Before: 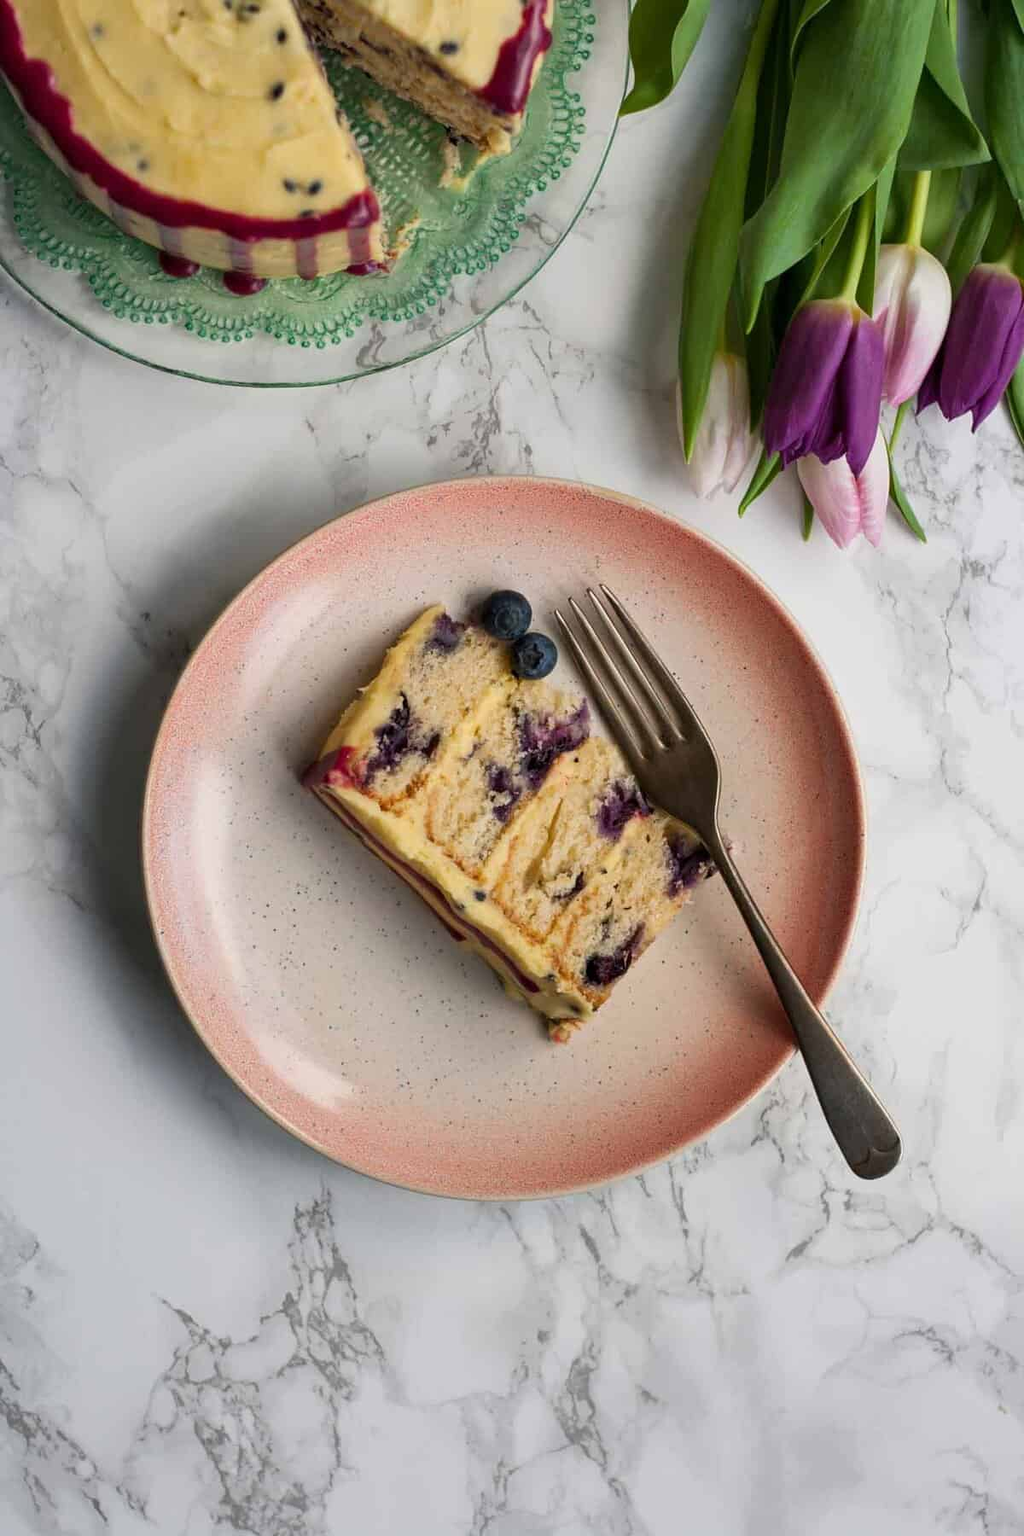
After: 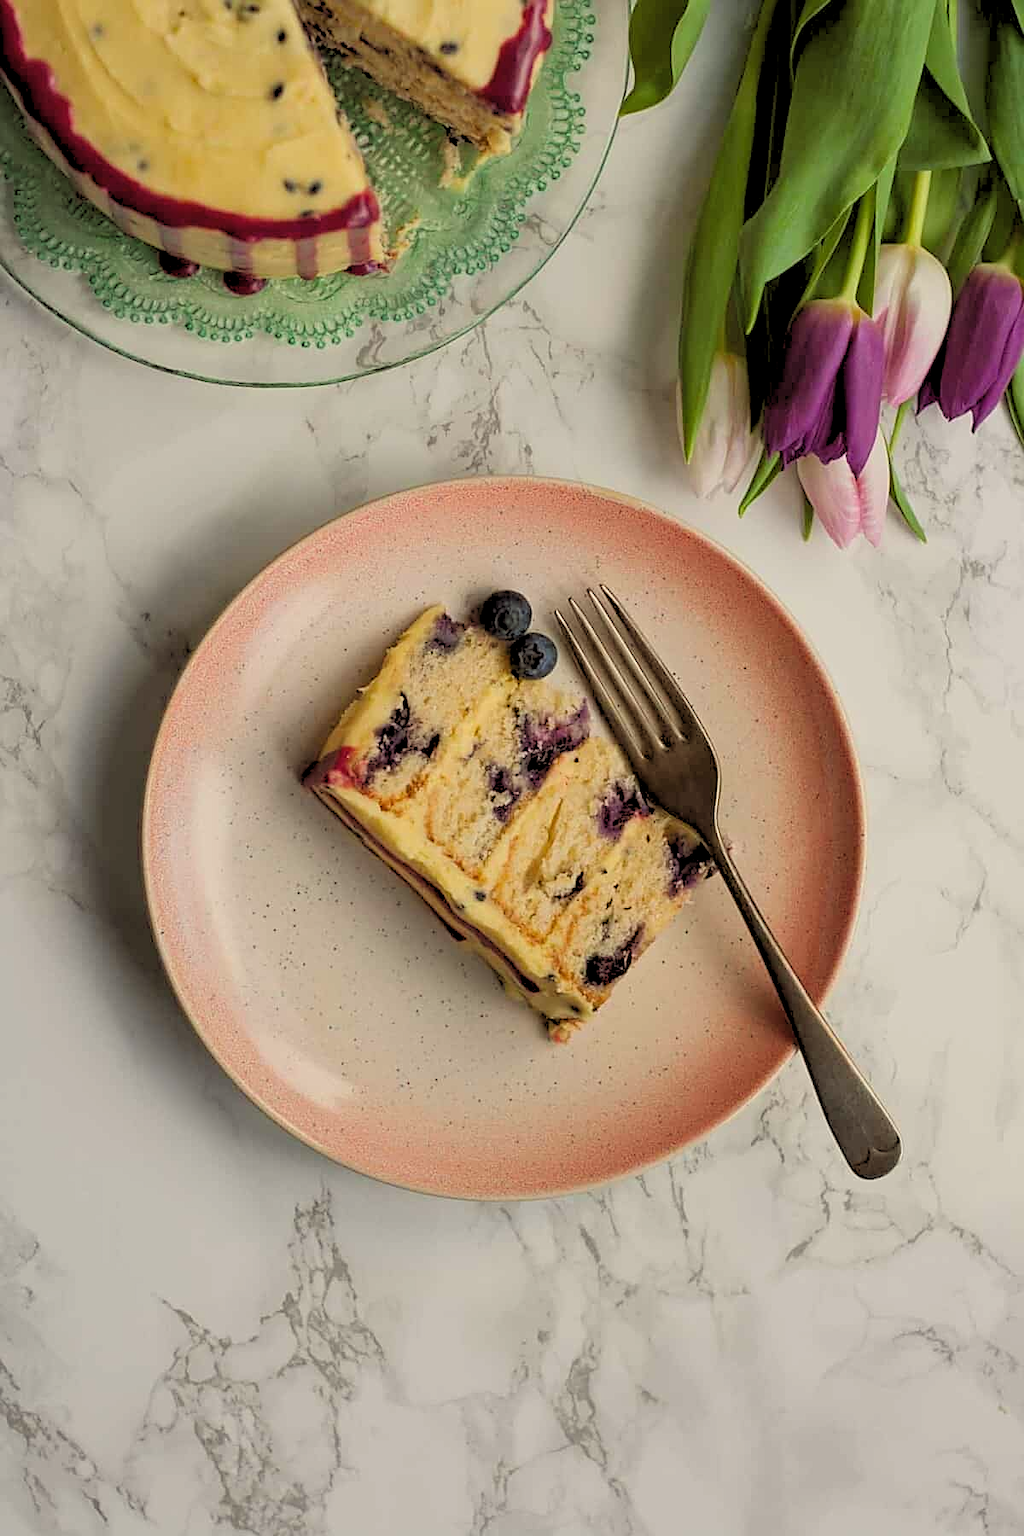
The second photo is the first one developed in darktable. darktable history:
rgb levels: preserve colors sum RGB, levels [[0.038, 0.433, 0.934], [0, 0.5, 1], [0, 0.5, 1]]
rotate and perspective: automatic cropping original format, crop left 0, crop top 0
sharpen: on, module defaults
color balance: lift [1.005, 1.002, 0.998, 0.998], gamma [1, 1.021, 1.02, 0.979], gain [0.923, 1.066, 1.056, 0.934]
